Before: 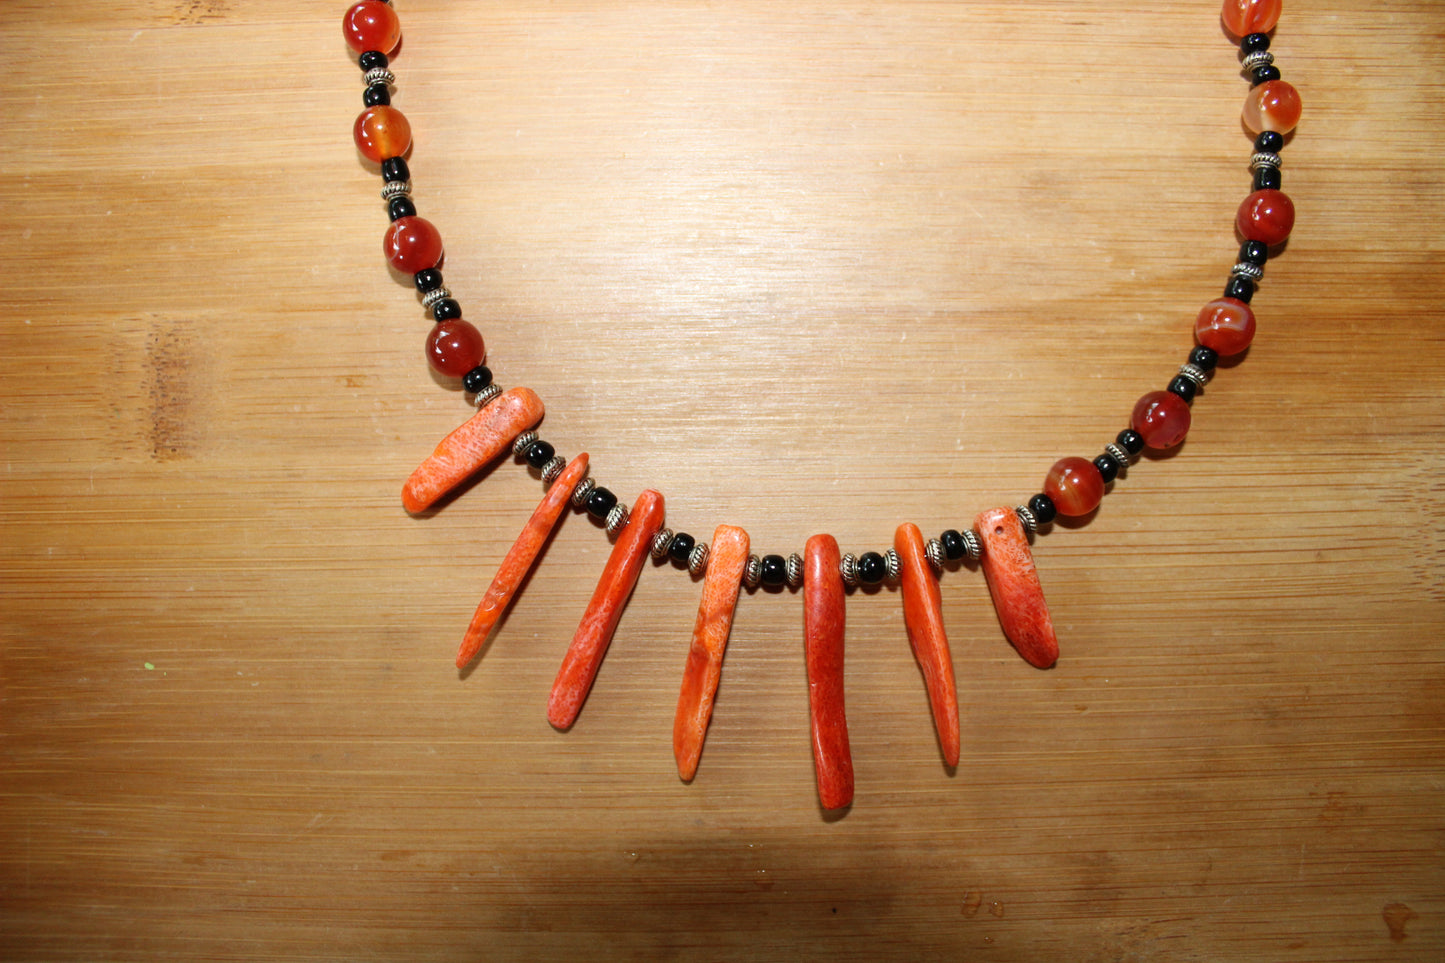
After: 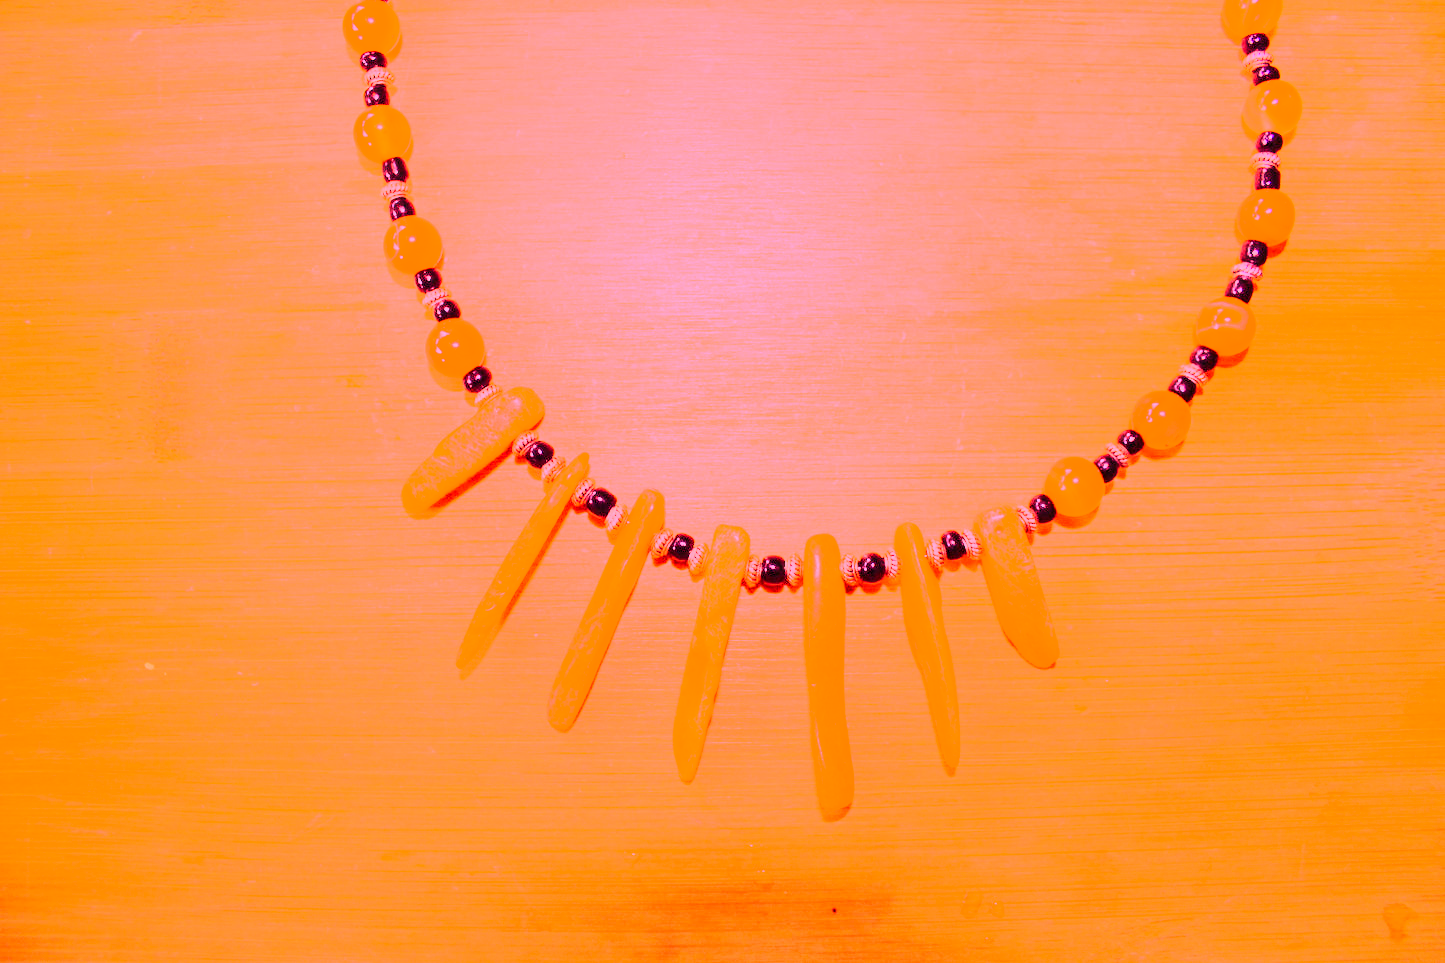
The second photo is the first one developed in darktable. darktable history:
base curve: curves: ch0 [(0, 0) (0.025, 0.046) (0.112, 0.277) (0.467, 0.74) (0.814, 0.929) (1, 0.942)]
color balance rgb: shadows lift › luminance 0.49%, shadows lift › chroma 6.83%, shadows lift › hue 300.29°, power › hue 208.98°, highlights gain › luminance 20.24%, highlights gain › chroma 13.17%, highlights gain › hue 173.85°, perceptual saturation grading › global saturation 18.05%
white balance: red 4.26, blue 1.802
tone equalizer: -7 EV 0.13 EV, smoothing diameter 25%, edges refinement/feathering 10, preserve details guided filter
